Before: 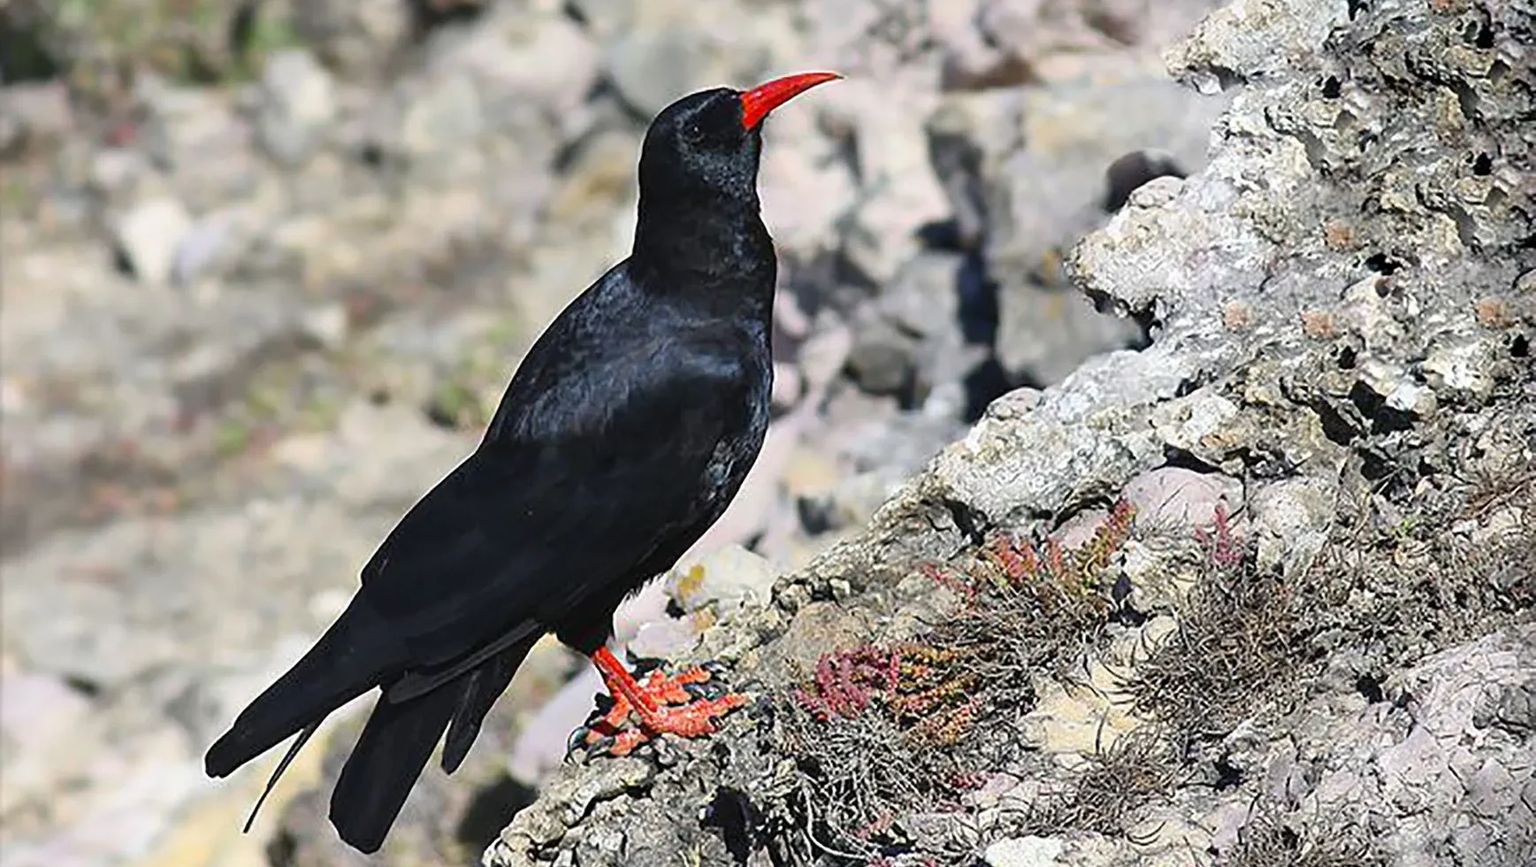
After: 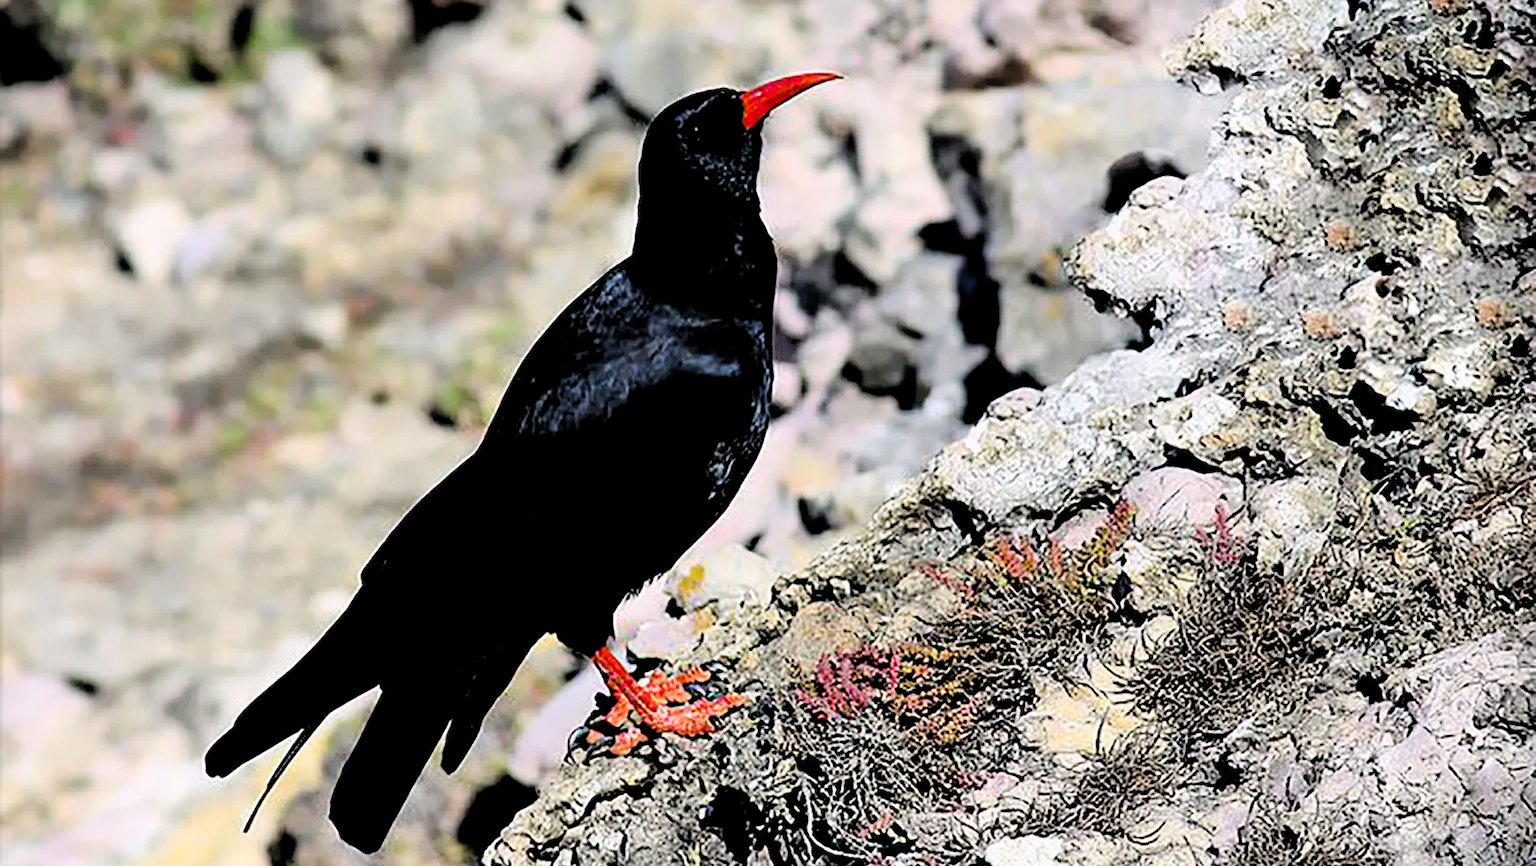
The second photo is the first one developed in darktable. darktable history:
filmic rgb: middle gray luminance 13.55%, black relative exposure -1.95 EV, white relative exposure 3.1 EV, target black luminance 0%, hardness 1.79, latitude 59.22%, contrast 1.743, highlights saturation mix 6.01%, shadows ↔ highlights balance -37.47%
color balance rgb: highlights gain › chroma 2.077%, highlights gain › hue 293.54°, shadows fall-off 299.163%, white fulcrum 1.99 EV, highlights fall-off 299.349%, linear chroma grading › global chroma 24.452%, perceptual saturation grading › global saturation 14.932%, mask middle-gray fulcrum 99.469%, contrast gray fulcrum 38.354%
